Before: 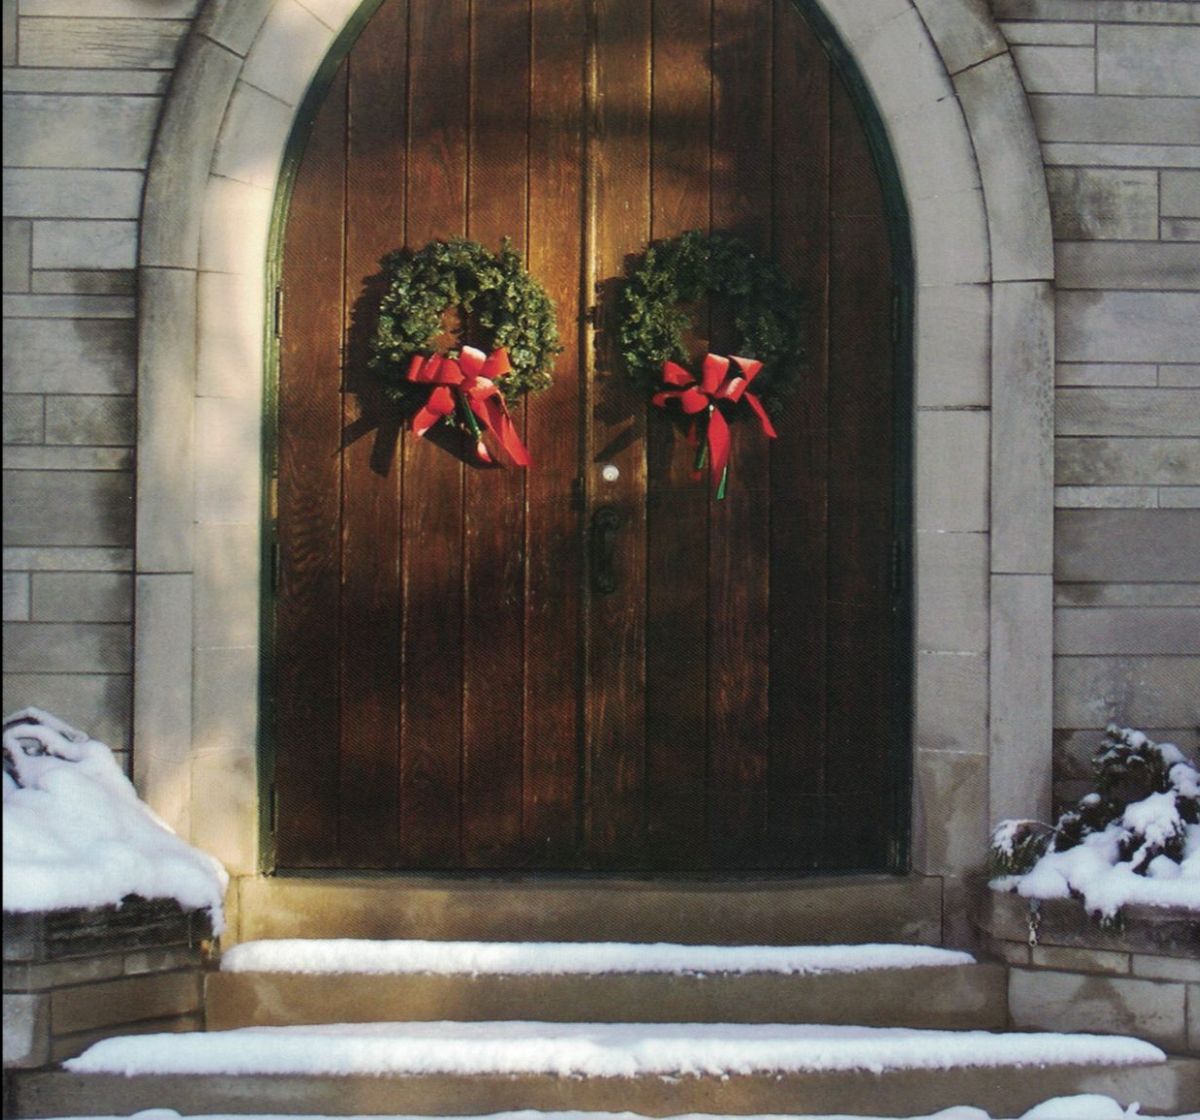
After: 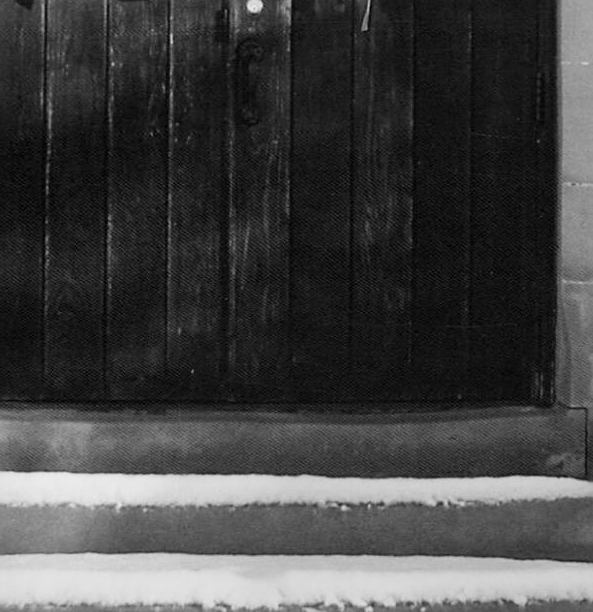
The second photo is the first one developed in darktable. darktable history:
color balance rgb: shadows lift › chroma 2%, shadows lift › hue 217.2°, power › chroma 0.25%, power › hue 60°, highlights gain › chroma 1.5%, highlights gain › hue 309.6°, global offset › luminance -0.5%, perceptual saturation grading › global saturation 15%, global vibrance 20%
crop: left 29.672%, top 41.786%, right 20.851%, bottom 3.487%
tone curve: curves: ch0 [(0, 0) (0.091, 0.075) (0.409, 0.457) (0.733, 0.82) (0.844, 0.908) (0.909, 0.942) (1, 0.973)]; ch1 [(0, 0) (0.437, 0.404) (0.5, 0.5) (0.529, 0.556) (0.58, 0.606) (0.616, 0.654) (1, 1)]; ch2 [(0, 0) (0.442, 0.415) (0.5, 0.5) (0.535, 0.557) (0.585, 0.62) (1, 1)], color space Lab, independent channels, preserve colors none
sharpen: on, module defaults
monochrome: a 26.22, b 42.67, size 0.8
